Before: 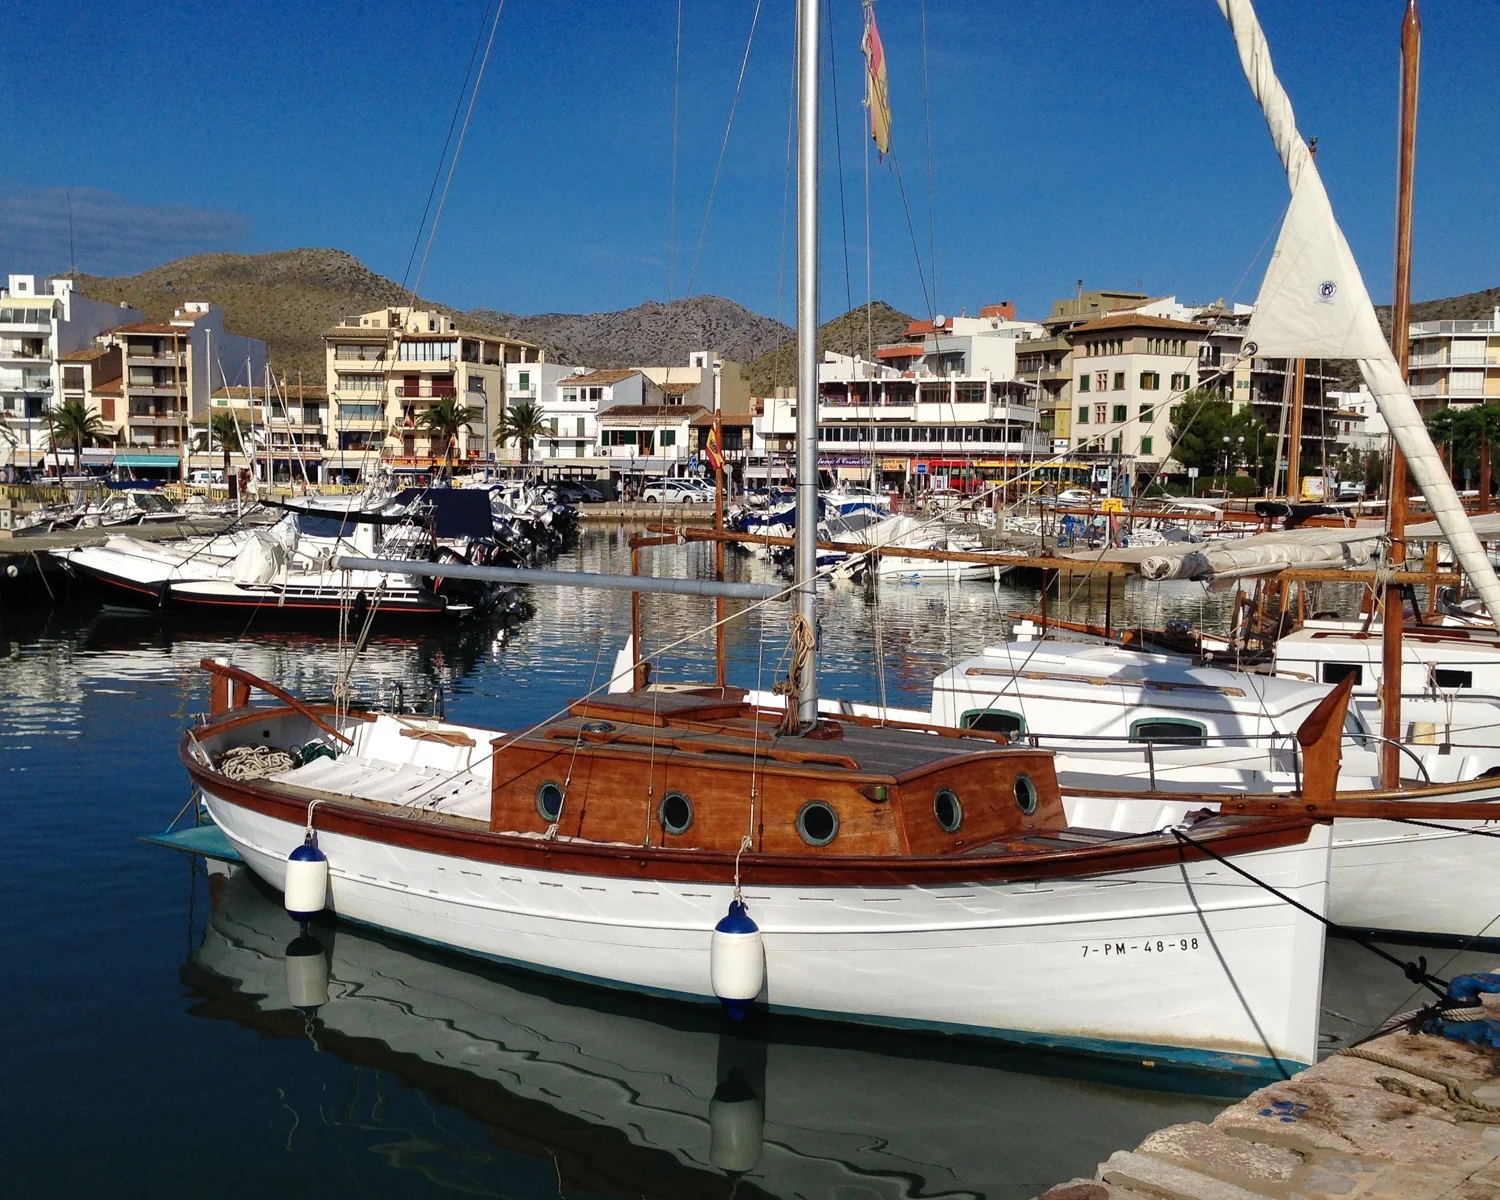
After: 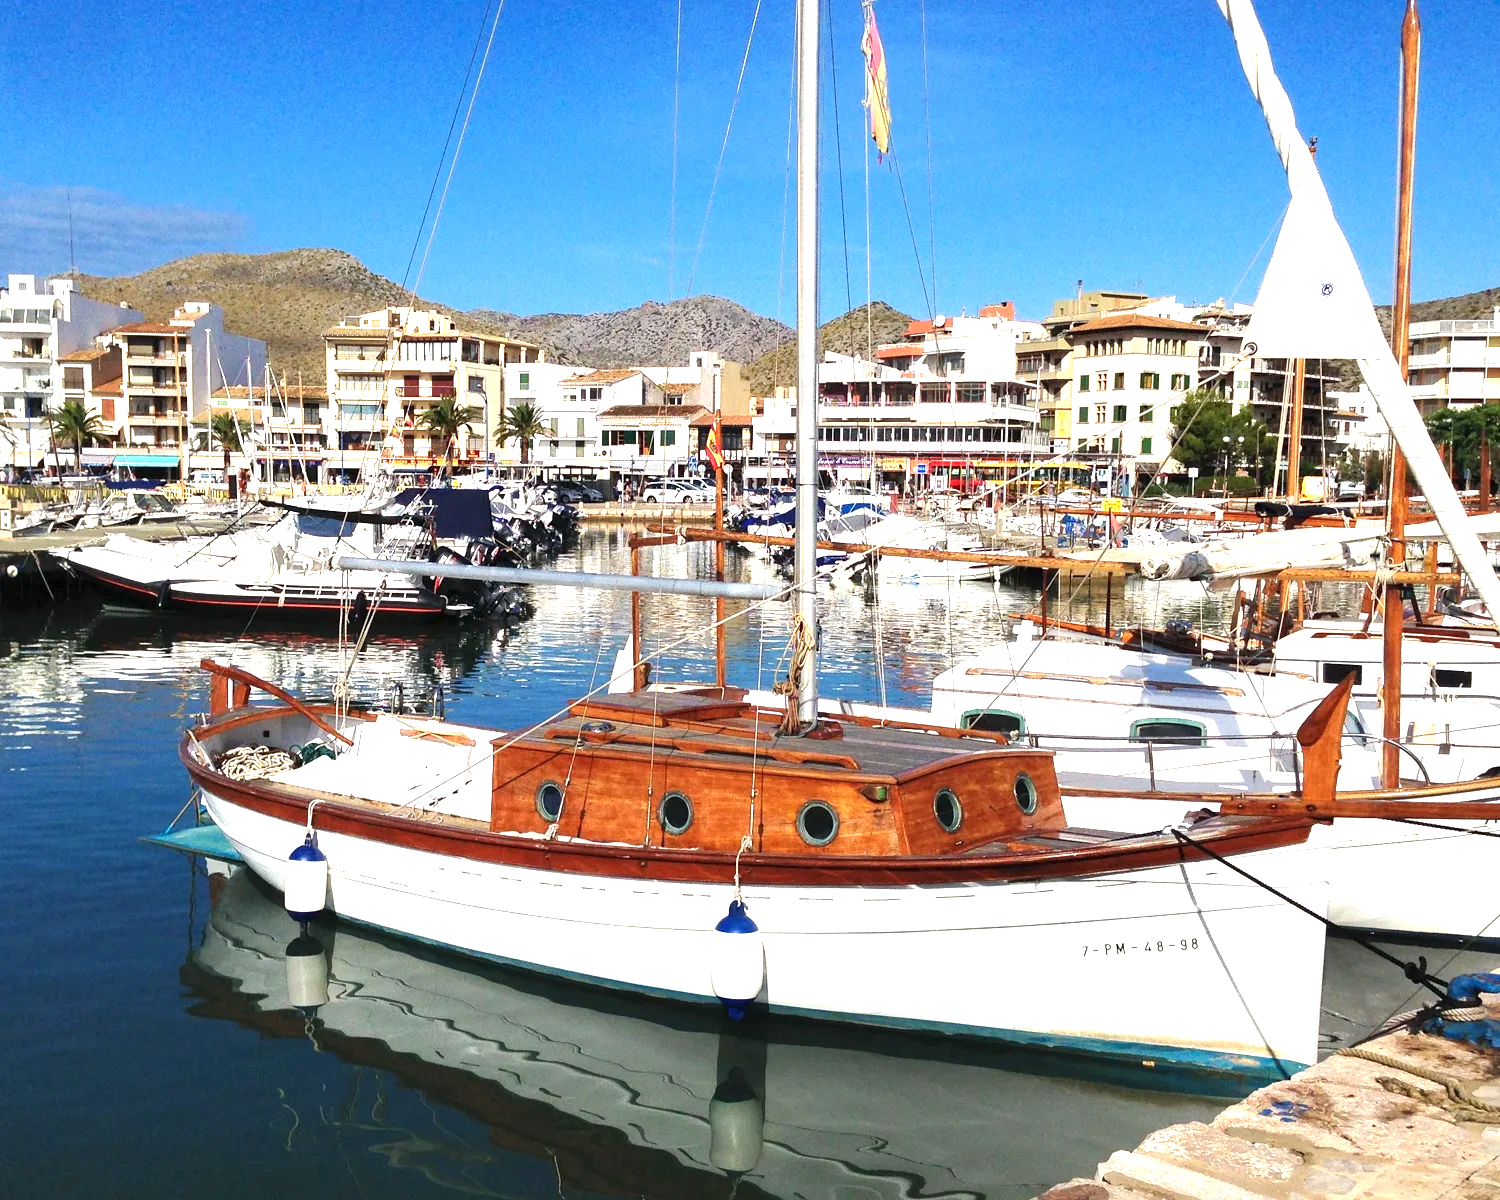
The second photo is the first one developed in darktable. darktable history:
exposure: black level correction 0, exposure 1.511 EV, compensate highlight preservation false
